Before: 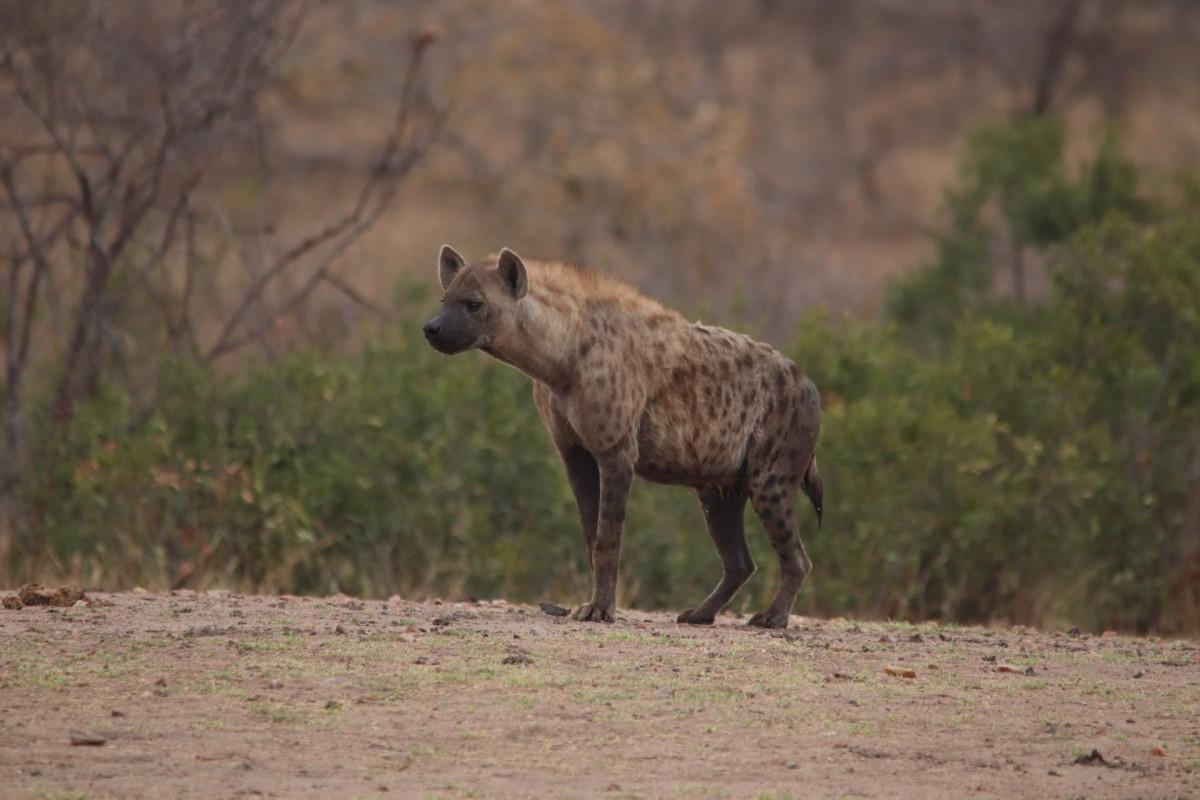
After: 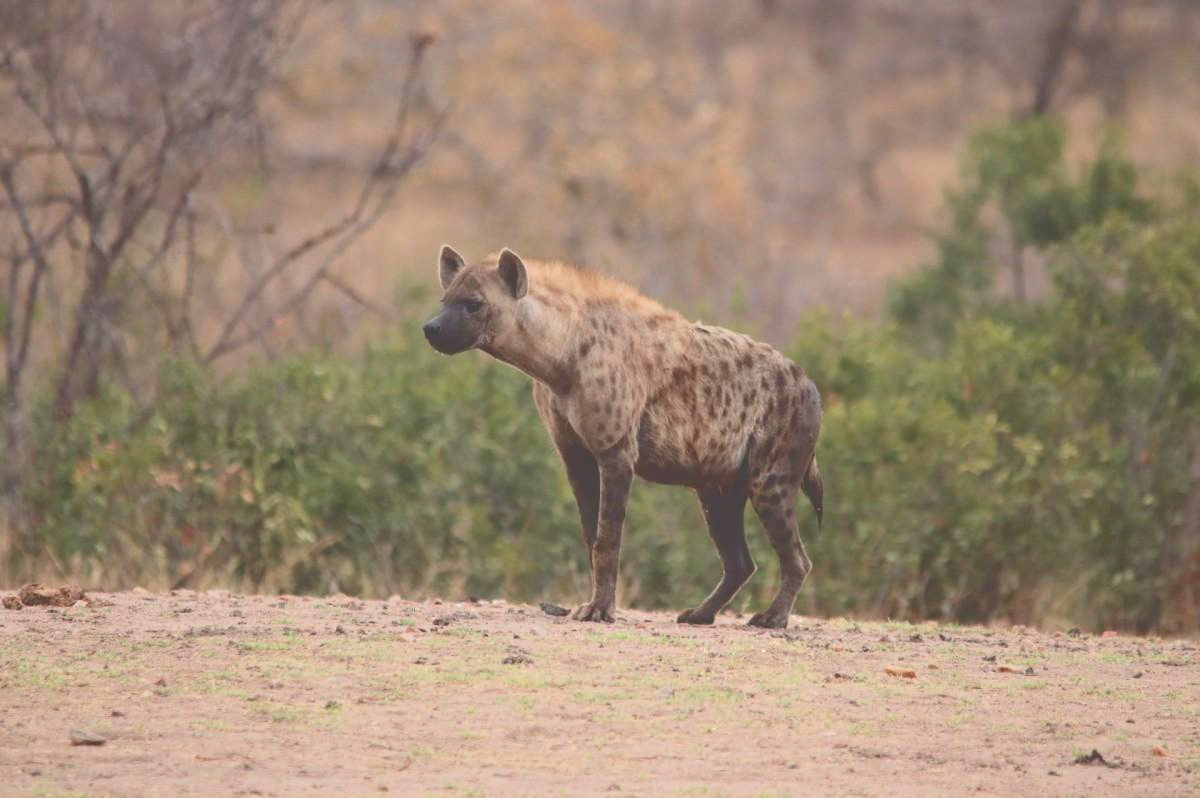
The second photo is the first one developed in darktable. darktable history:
exposure: black level correction 0, exposure 0.703 EV, compensate highlight preservation false
crop: top 0.046%, bottom 0.174%
tone curve: curves: ch0 [(0, 0) (0.003, 0.272) (0.011, 0.275) (0.025, 0.275) (0.044, 0.278) (0.069, 0.282) (0.1, 0.284) (0.136, 0.287) (0.177, 0.294) (0.224, 0.314) (0.277, 0.347) (0.335, 0.403) (0.399, 0.473) (0.468, 0.552) (0.543, 0.622) (0.623, 0.69) (0.709, 0.756) (0.801, 0.818) (0.898, 0.865) (1, 1)], color space Lab, independent channels, preserve colors none
